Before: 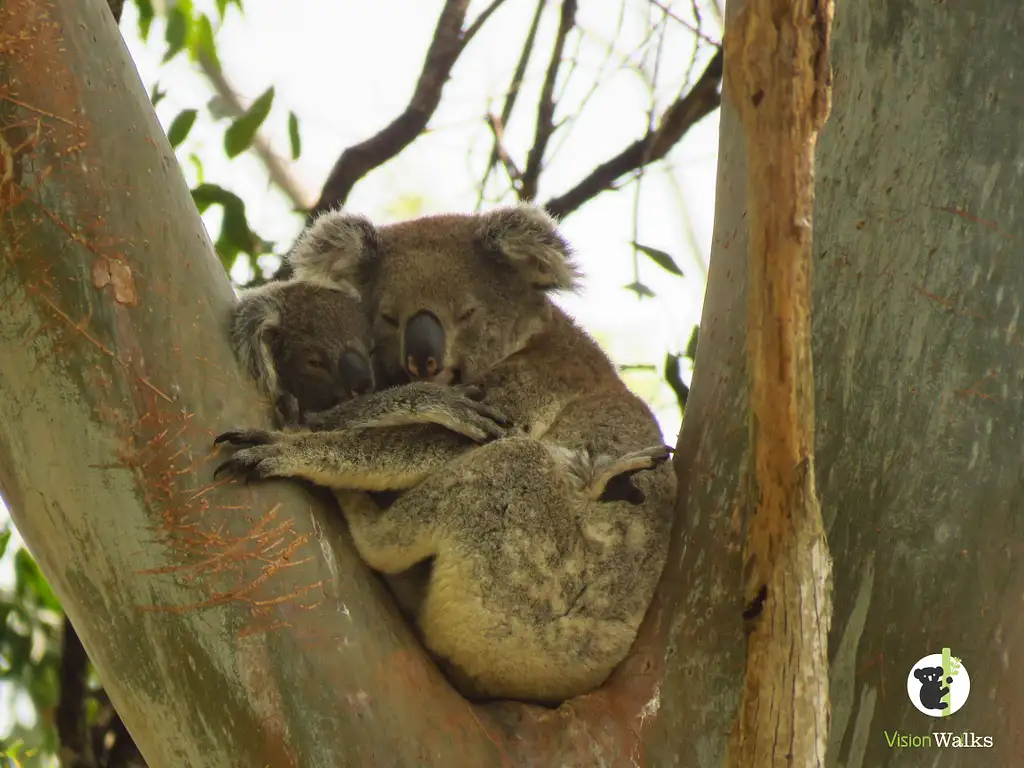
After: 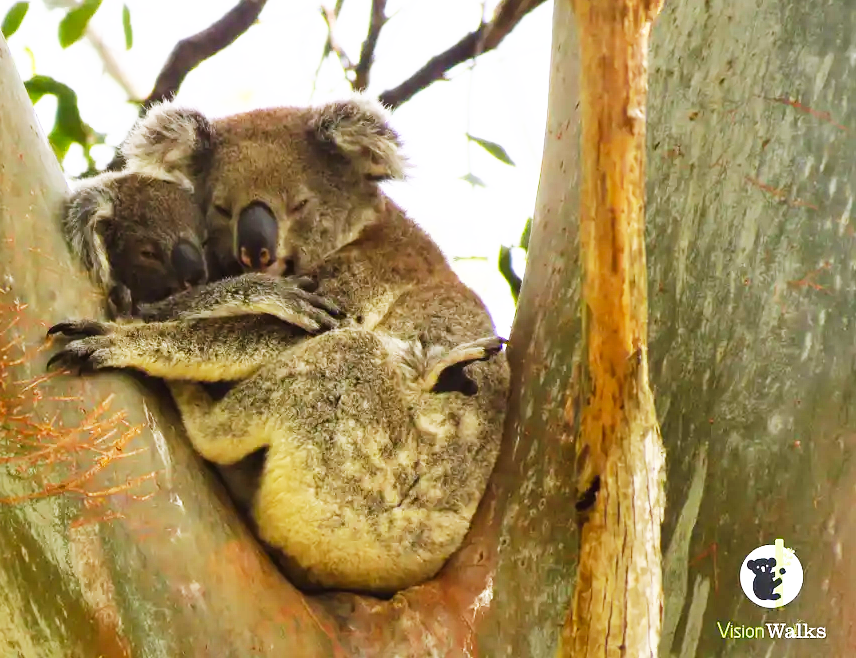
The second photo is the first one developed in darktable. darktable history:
white balance: red 1.004, blue 1.096
base curve: curves: ch0 [(0, 0) (0.007, 0.004) (0.027, 0.03) (0.046, 0.07) (0.207, 0.54) (0.442, 0.872) (0.673, 0.972) (1, 1)], preserve colors none
crop: left 16.315%, top 14.246%
